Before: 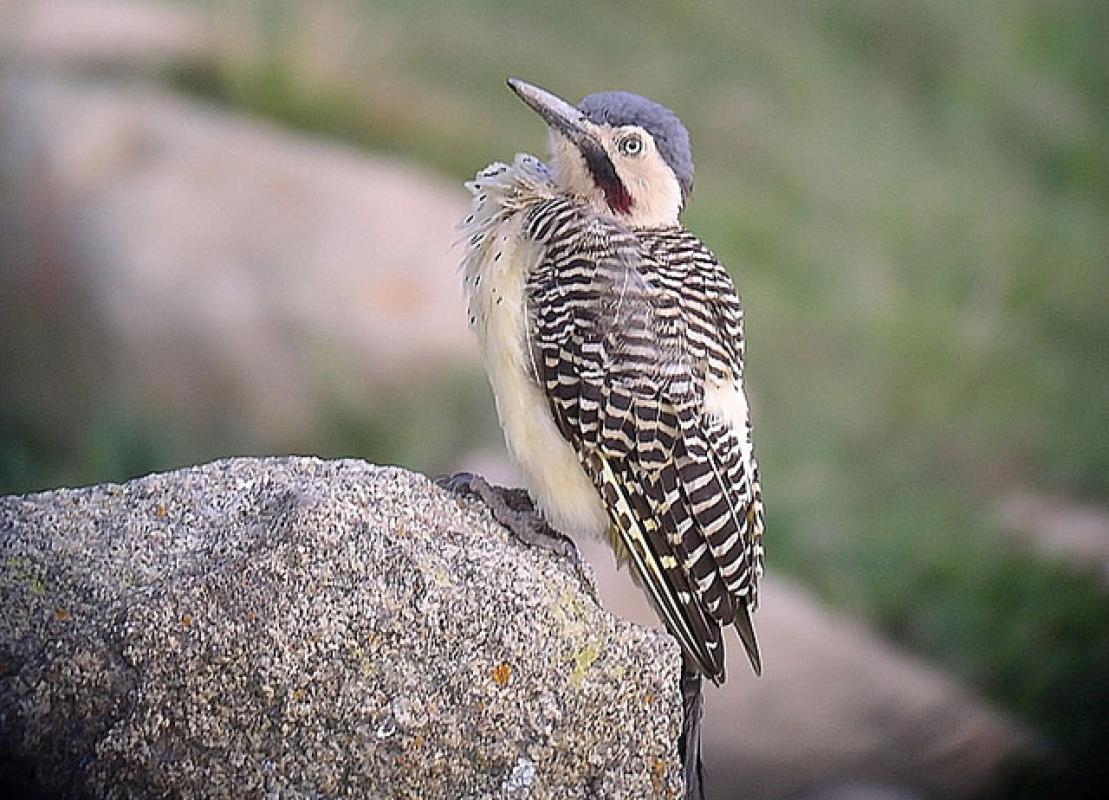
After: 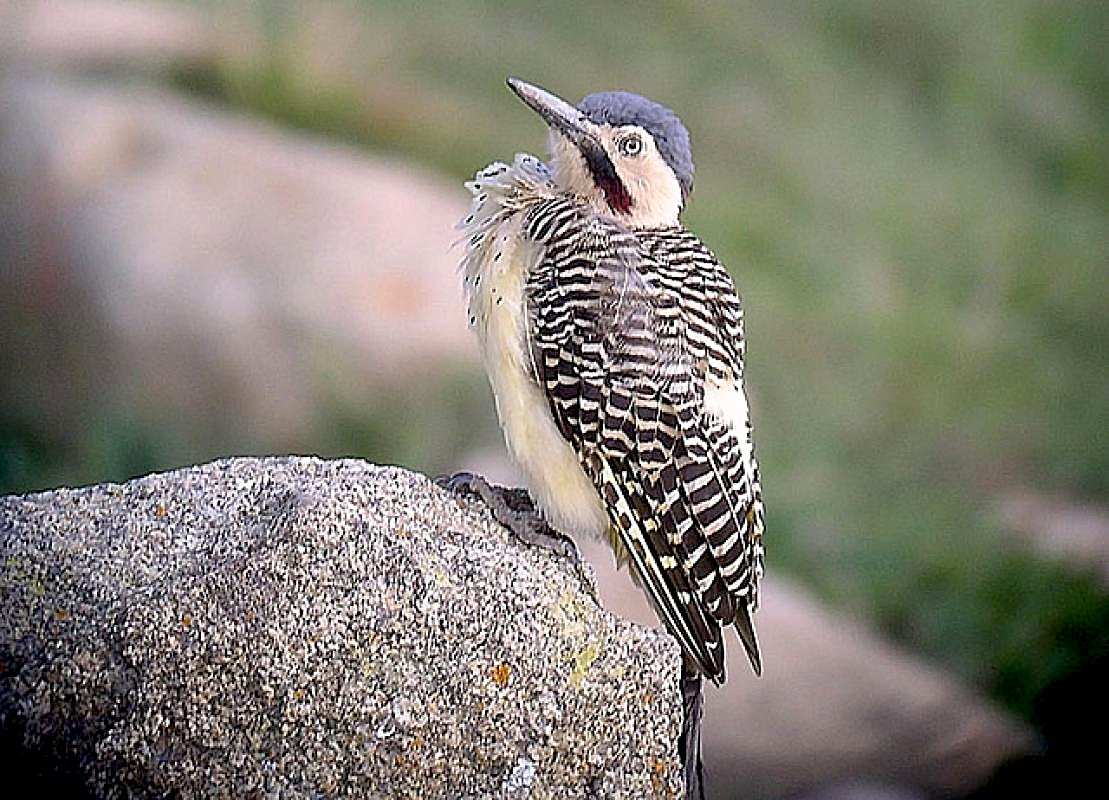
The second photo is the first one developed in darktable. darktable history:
sharpen: on, module defaults
base curve: curves: ch0 [(0.017, 0) (0.425, 0.441) (0.844, 0.933) (1, 1)], preserve colors none
